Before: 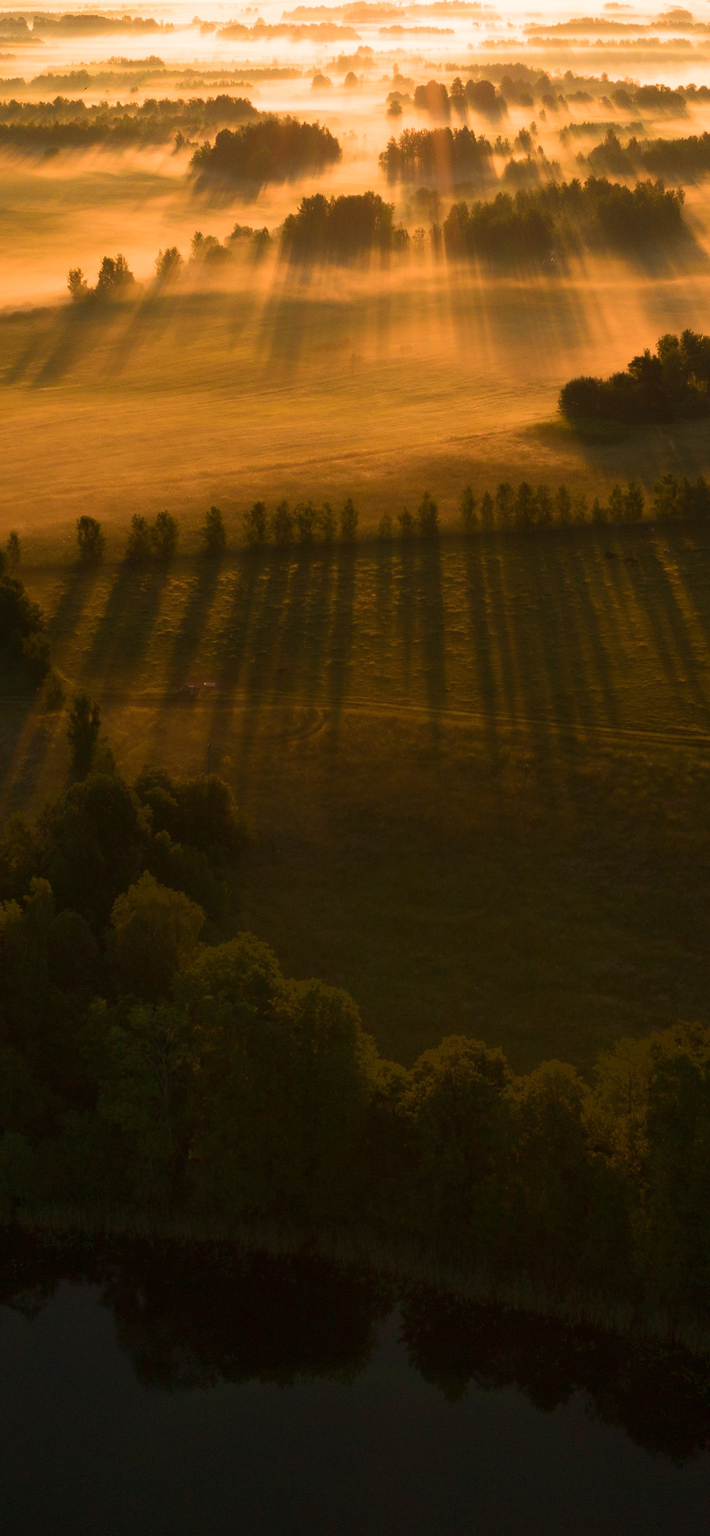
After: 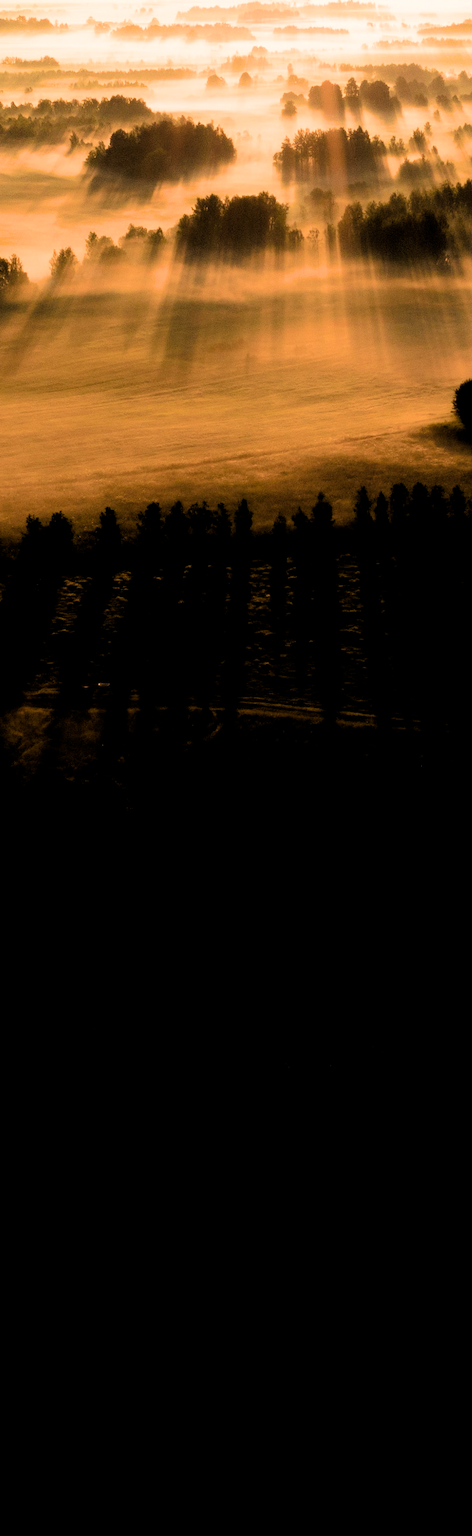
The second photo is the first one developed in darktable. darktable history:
velvia: on, module defaults
crop and rotate: left 14.993%, right 18.455%
filmic rgb: middle gray luminance 13.75%, black relative exposure -1.93 EV, white relative exposure 3.09 EV, target black luminance 0%, hardness 1.78, latitude 59.25%, contrast 1.741, highlights saturation mix 5.12%, shadows ↔ highlights balance -37.05%, iterations of high-quality reconstruction 0
